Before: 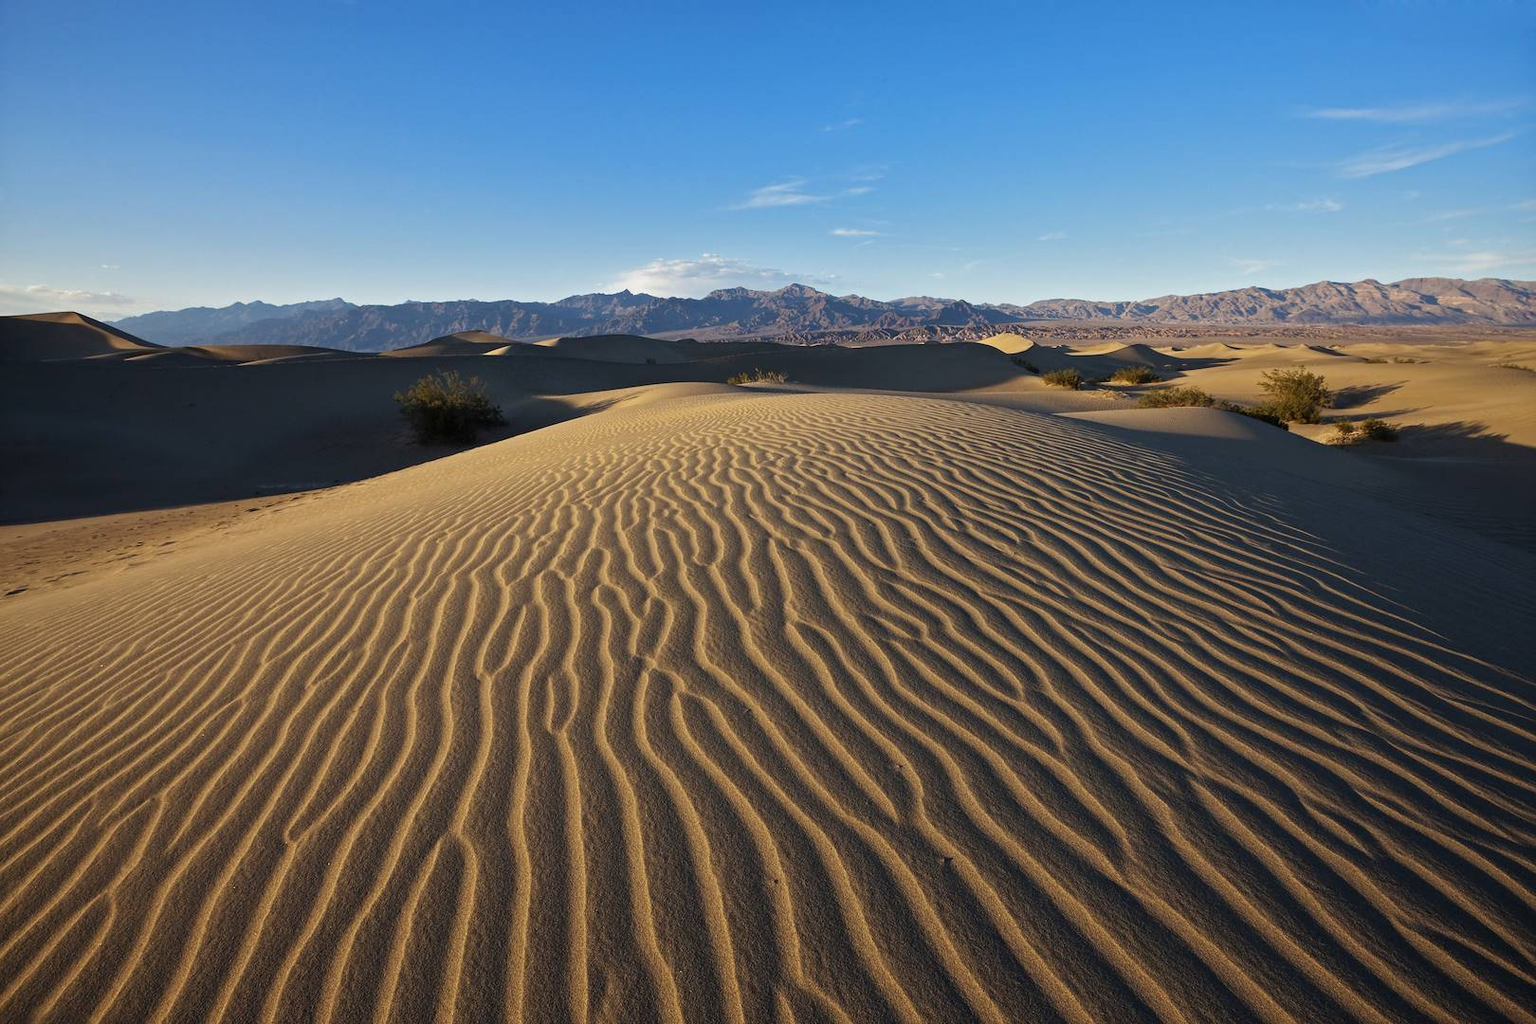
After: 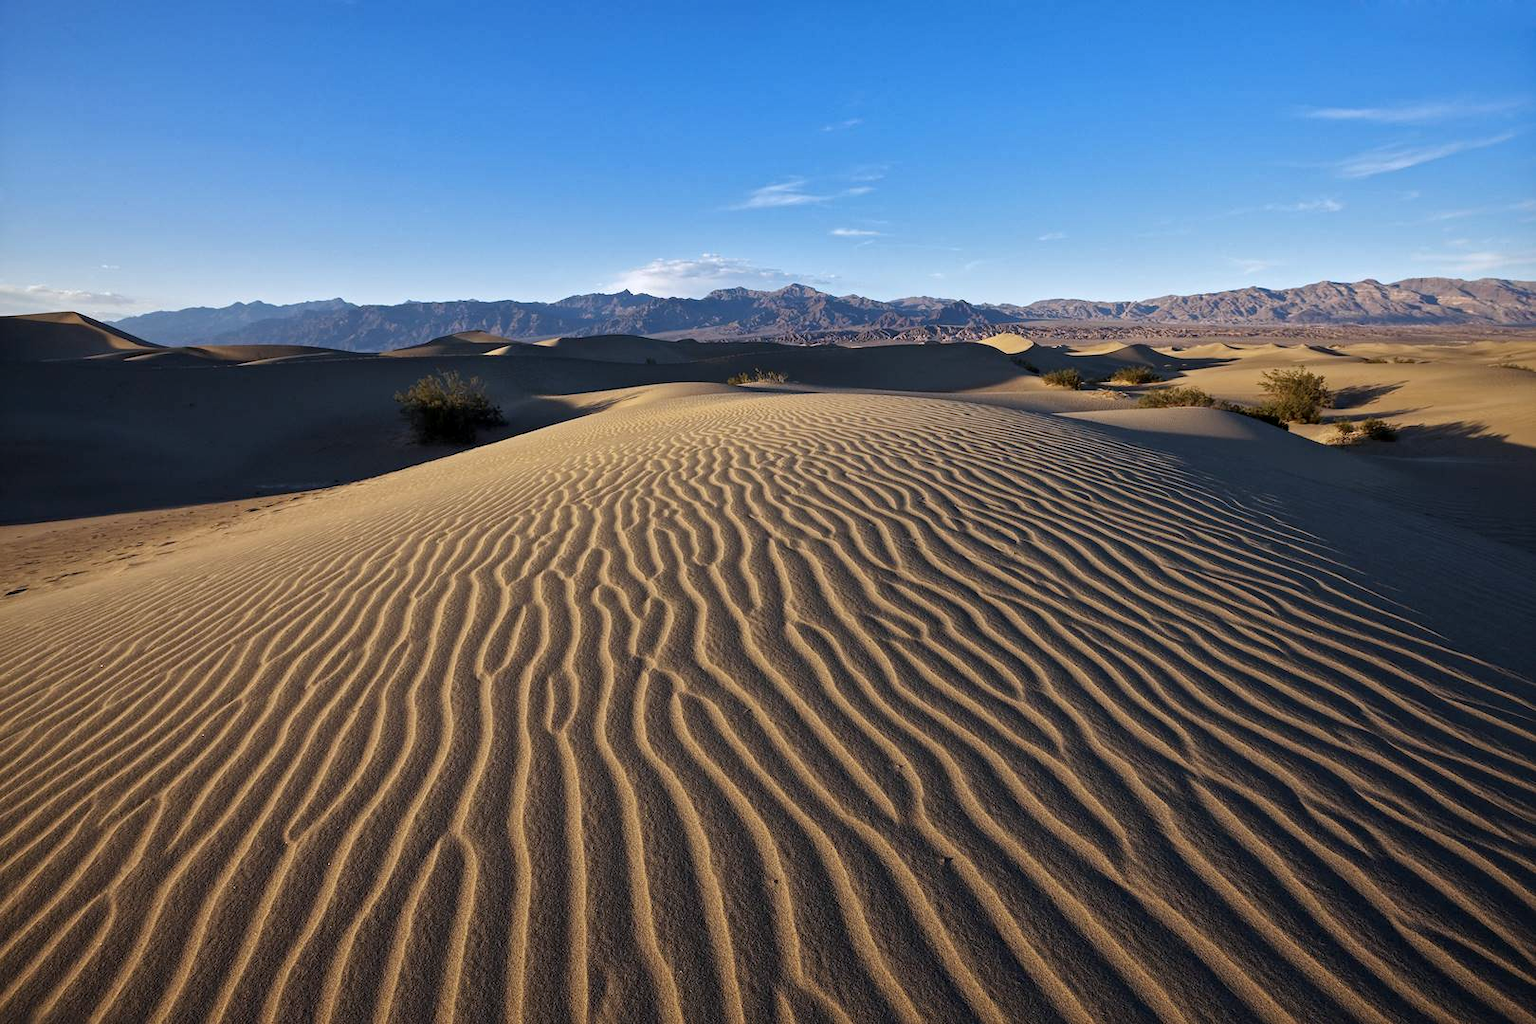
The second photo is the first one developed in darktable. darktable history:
local contrast: mode bilateral grid, contrast 20, coarseness 50, detail 132%, midtone range 0.2
color calibration: illuminant as shot in camera, x 0.358, y 0.373, temperature 4628.91 K
